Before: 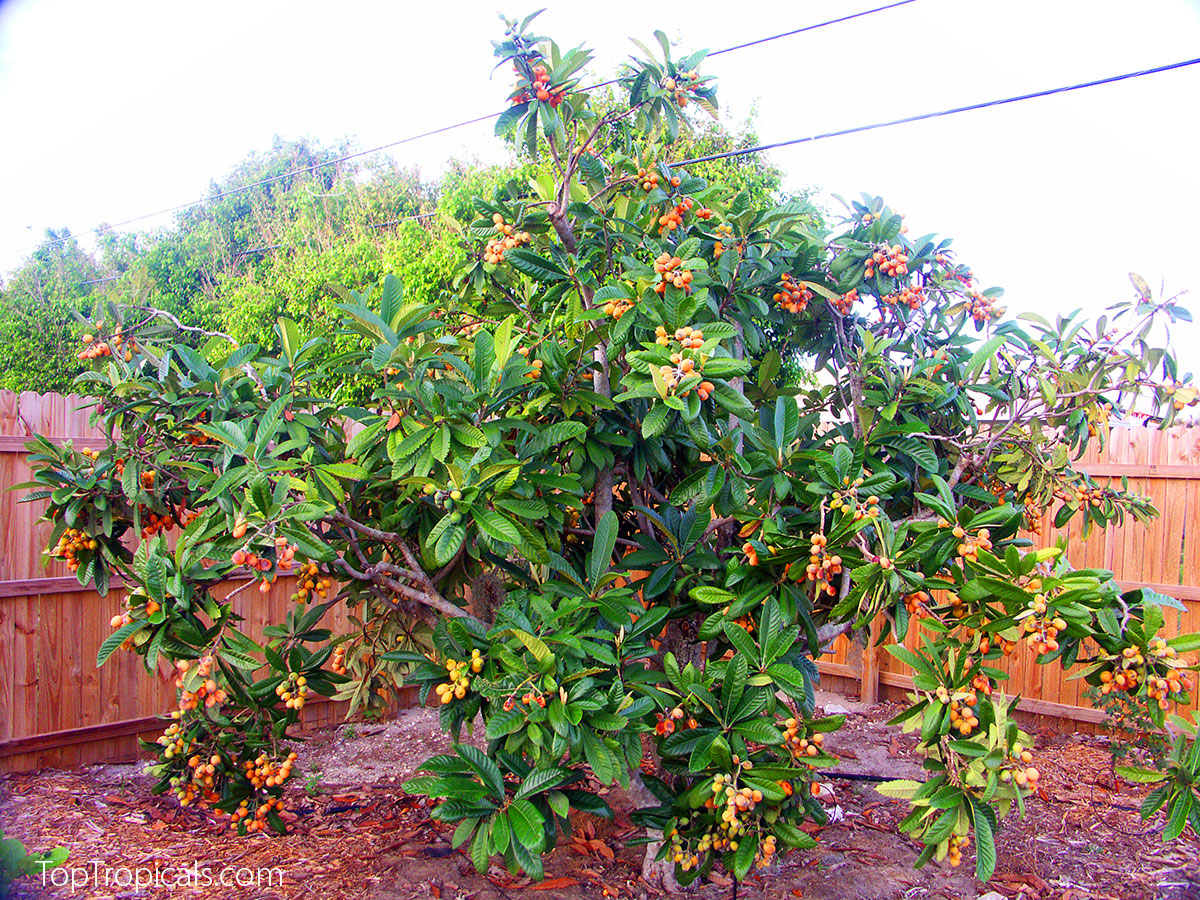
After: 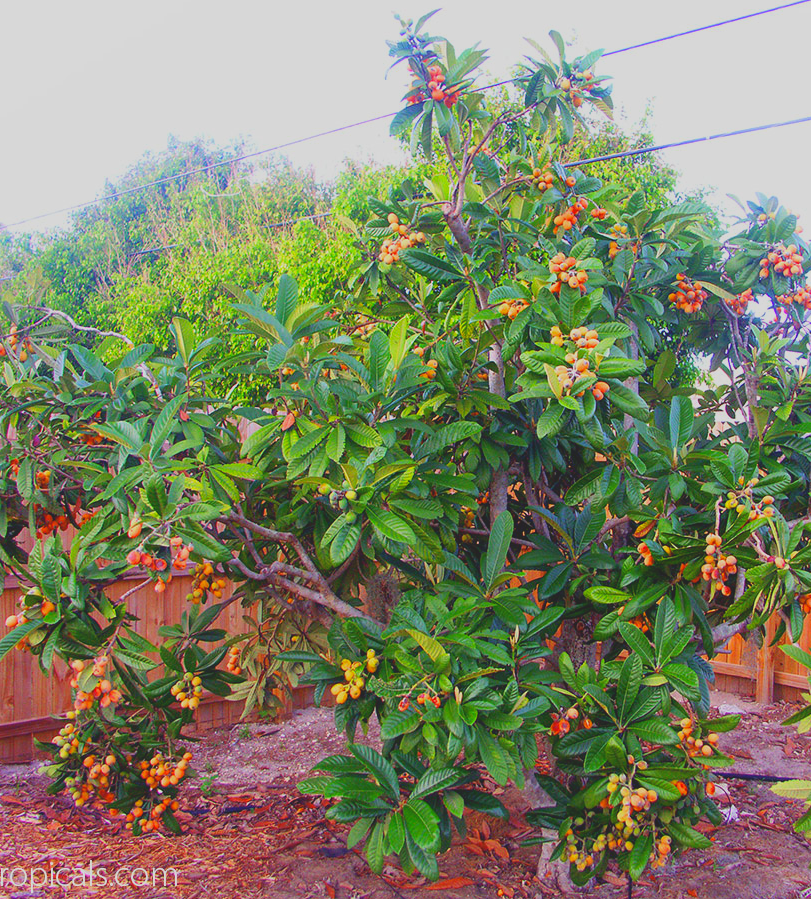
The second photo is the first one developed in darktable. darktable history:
crop and rotate: left 8.767%, right 23.638%
contrast brightness saturation: contrast -0.272
